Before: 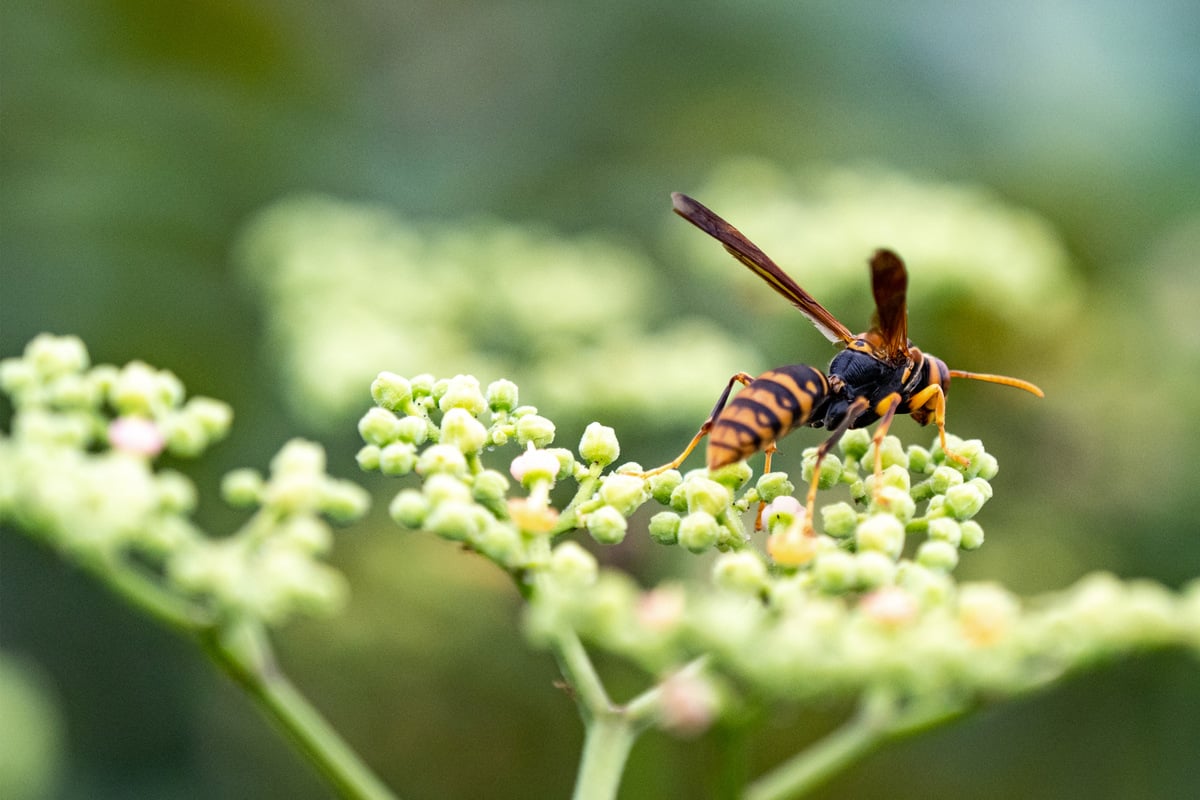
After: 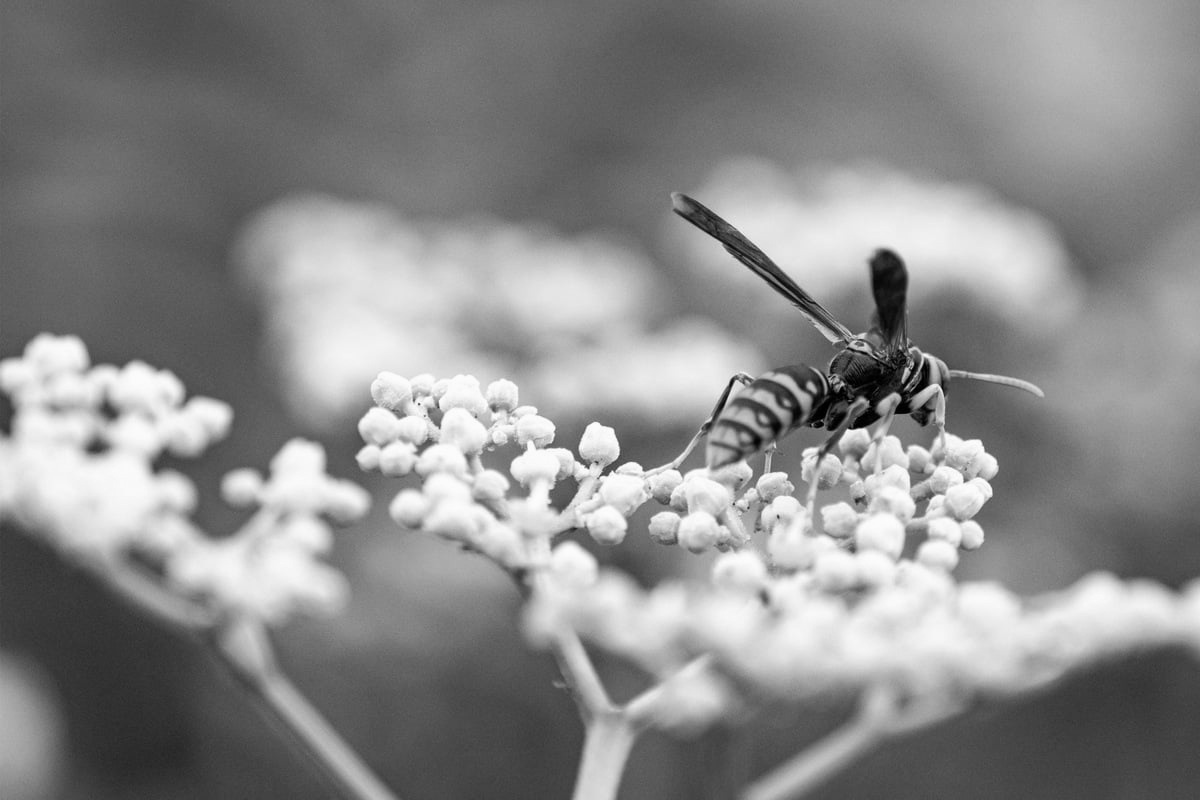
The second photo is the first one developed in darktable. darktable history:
white balance: red 1.004, blue 1.024
monochrome: a 32, b 64, size 2.3
